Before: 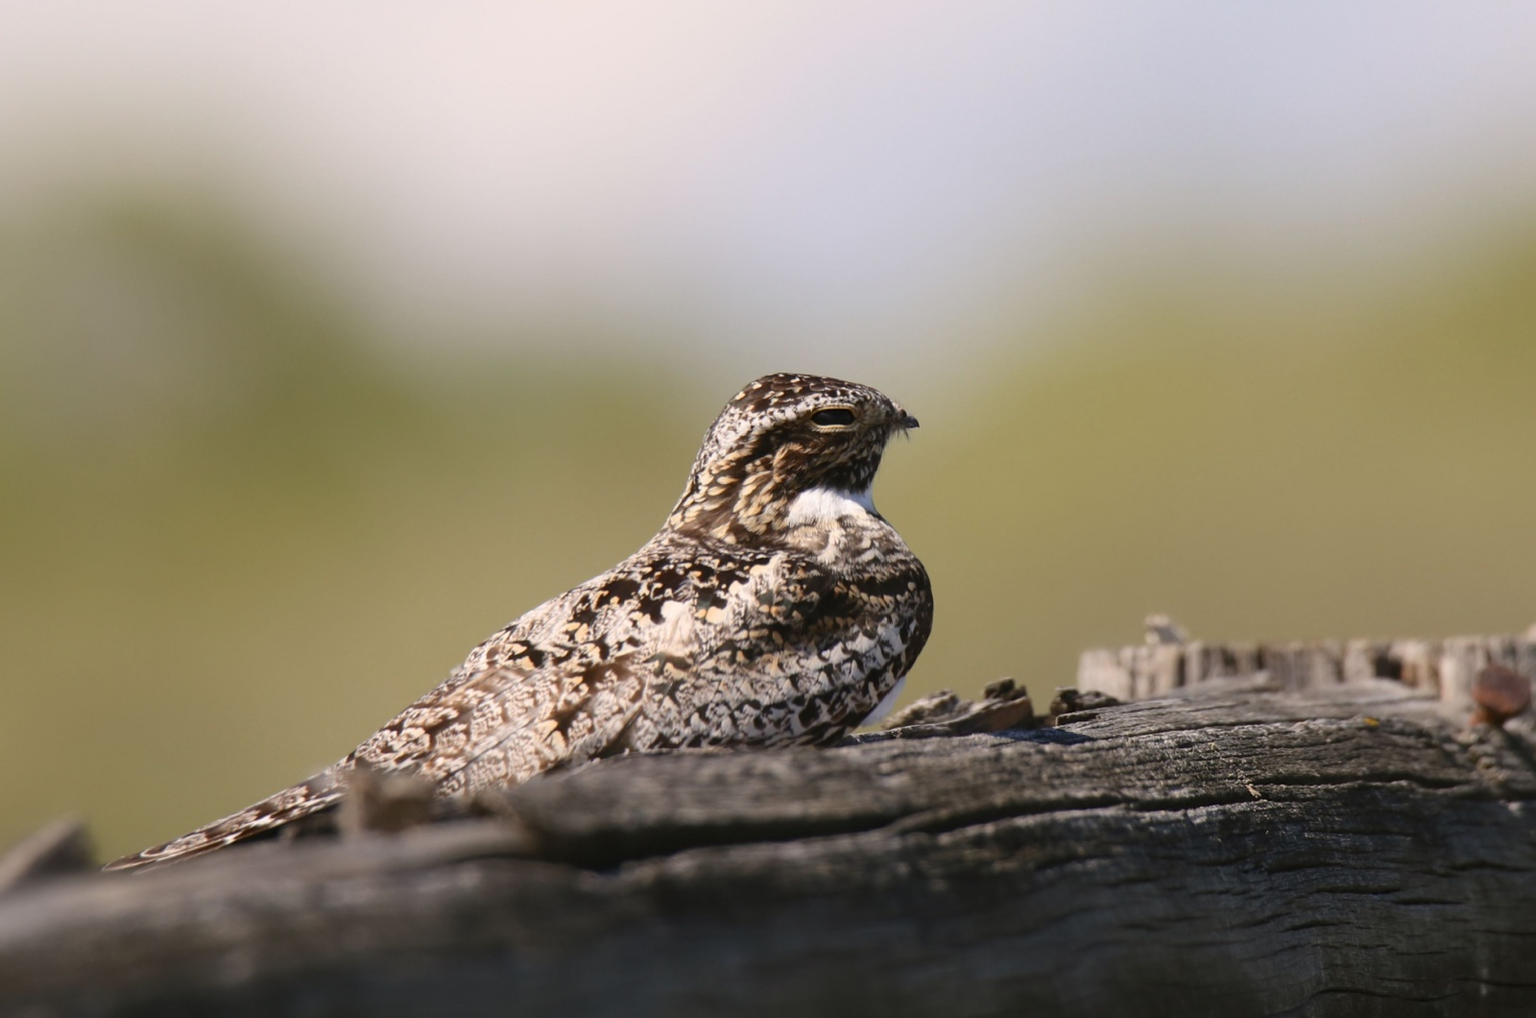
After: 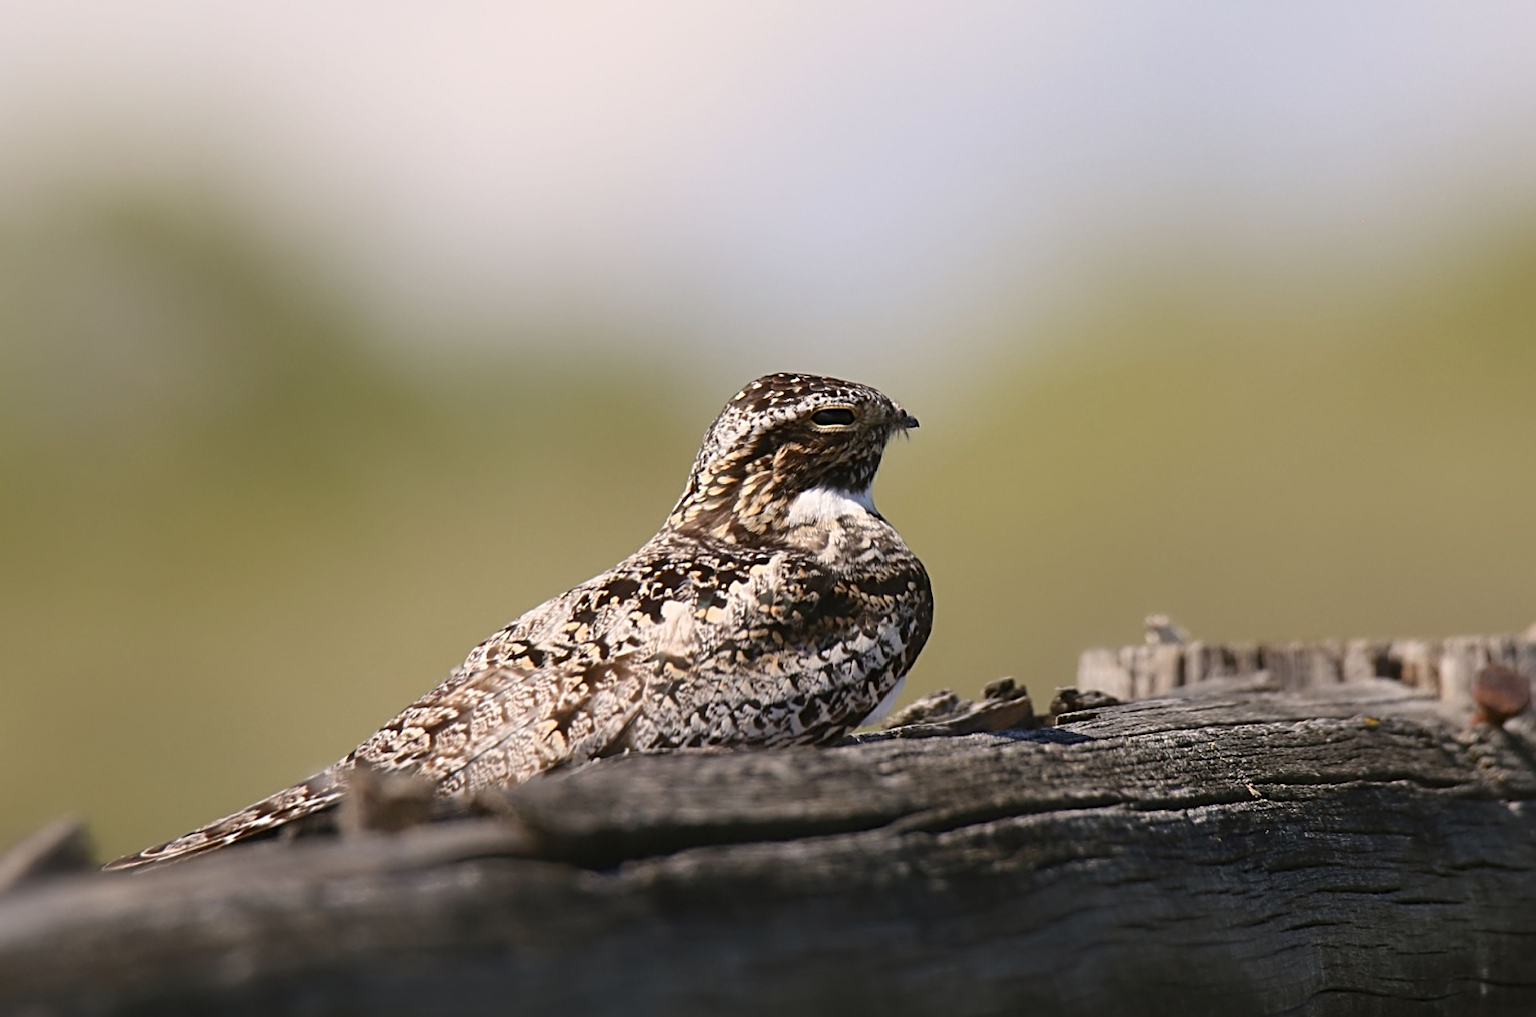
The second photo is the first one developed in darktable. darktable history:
sharpen: radius 2.755
